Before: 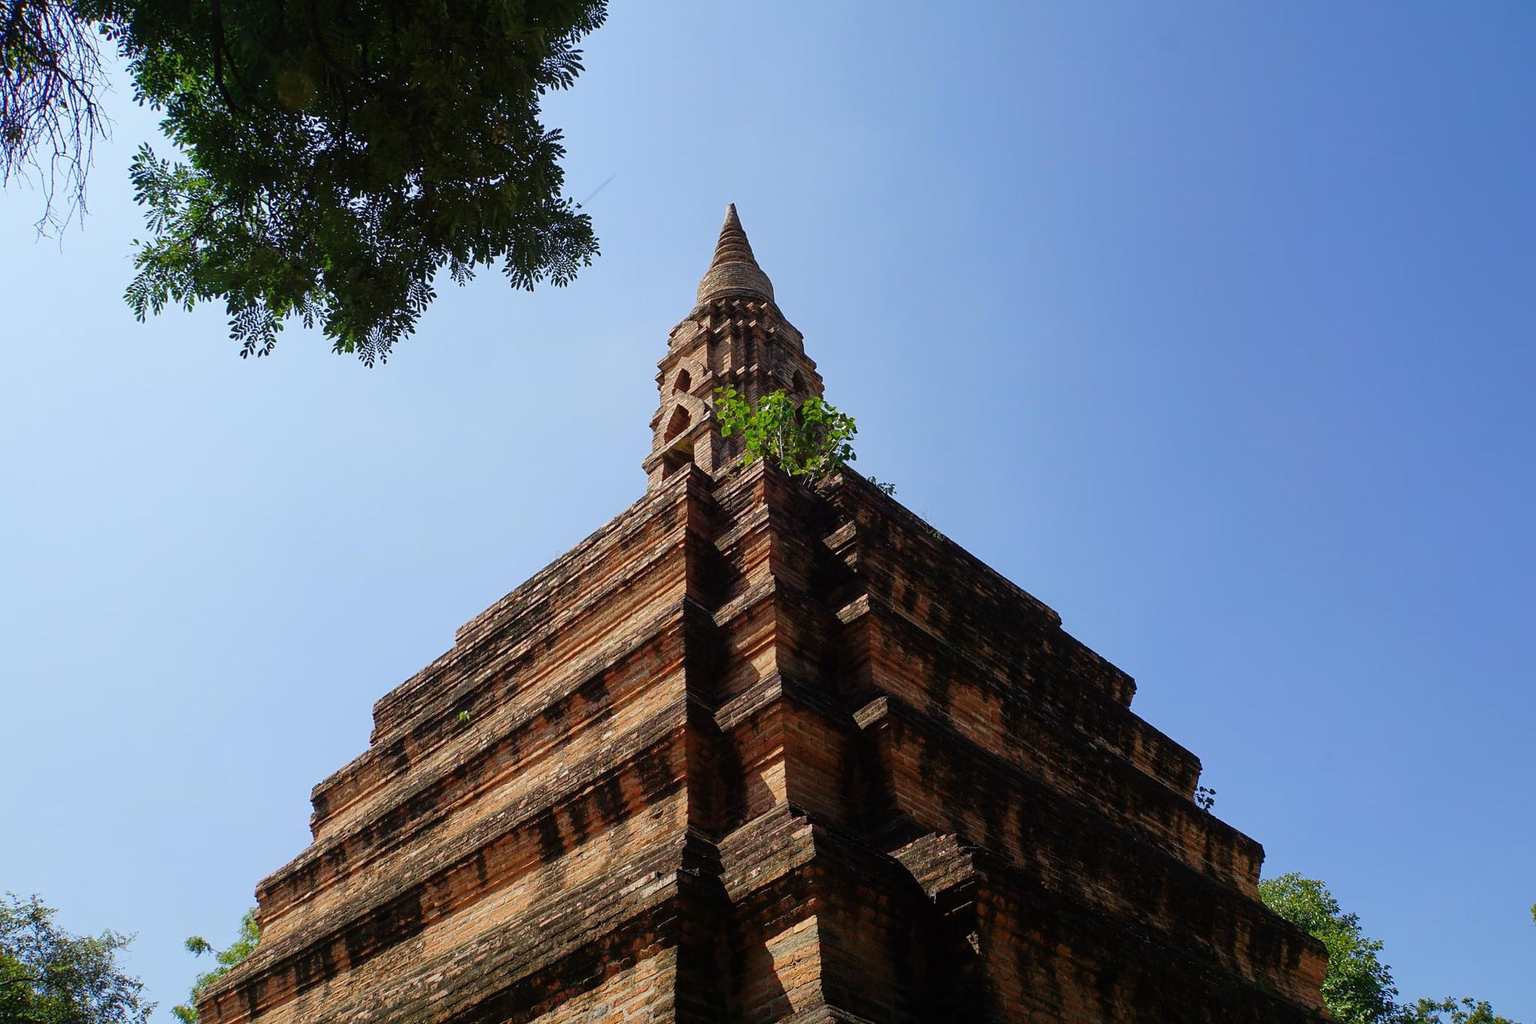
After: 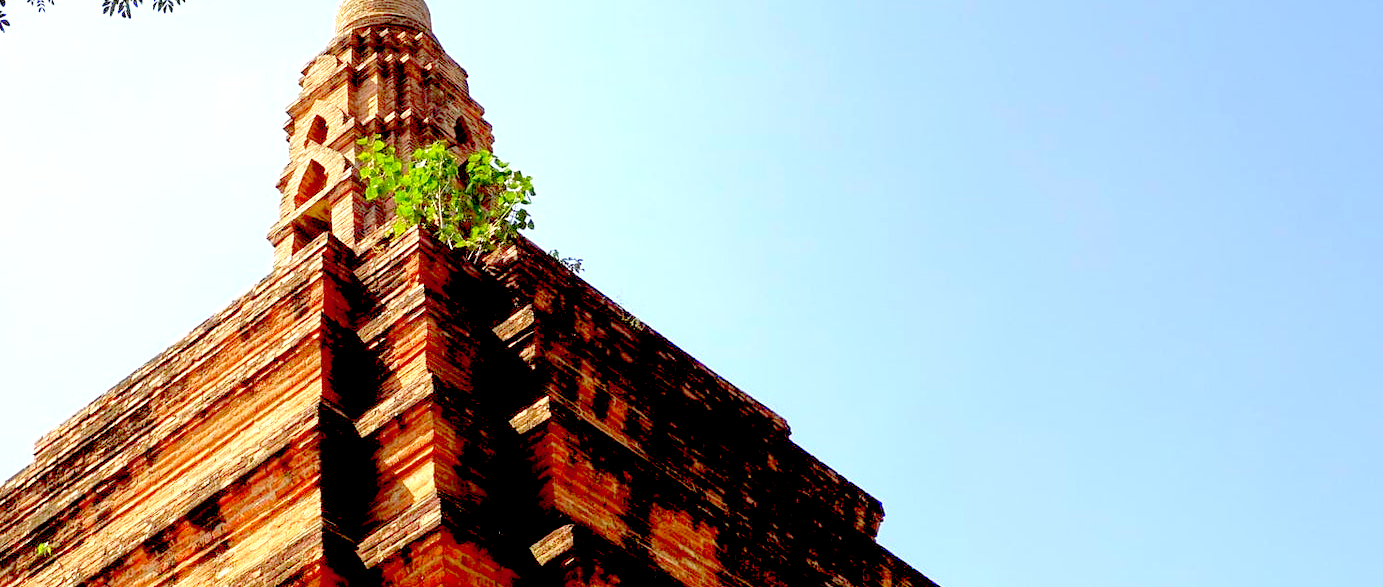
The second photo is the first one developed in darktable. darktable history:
crop and rotate: left 27.938%, top 27.046%, bottom 27.046%
color balance: lift [1.001, 1.007, 1, 0.993], gamma [1.023, 1.026, 1.01, 0.974], gain [0.964, 1.059, 1.073, 0.927]
exposure: black level correction 0.011, exposure 1.088 EV, compensate exposure bias true, compensate highlight preservation false
levels: levels [0, 0.397, 0.955]
